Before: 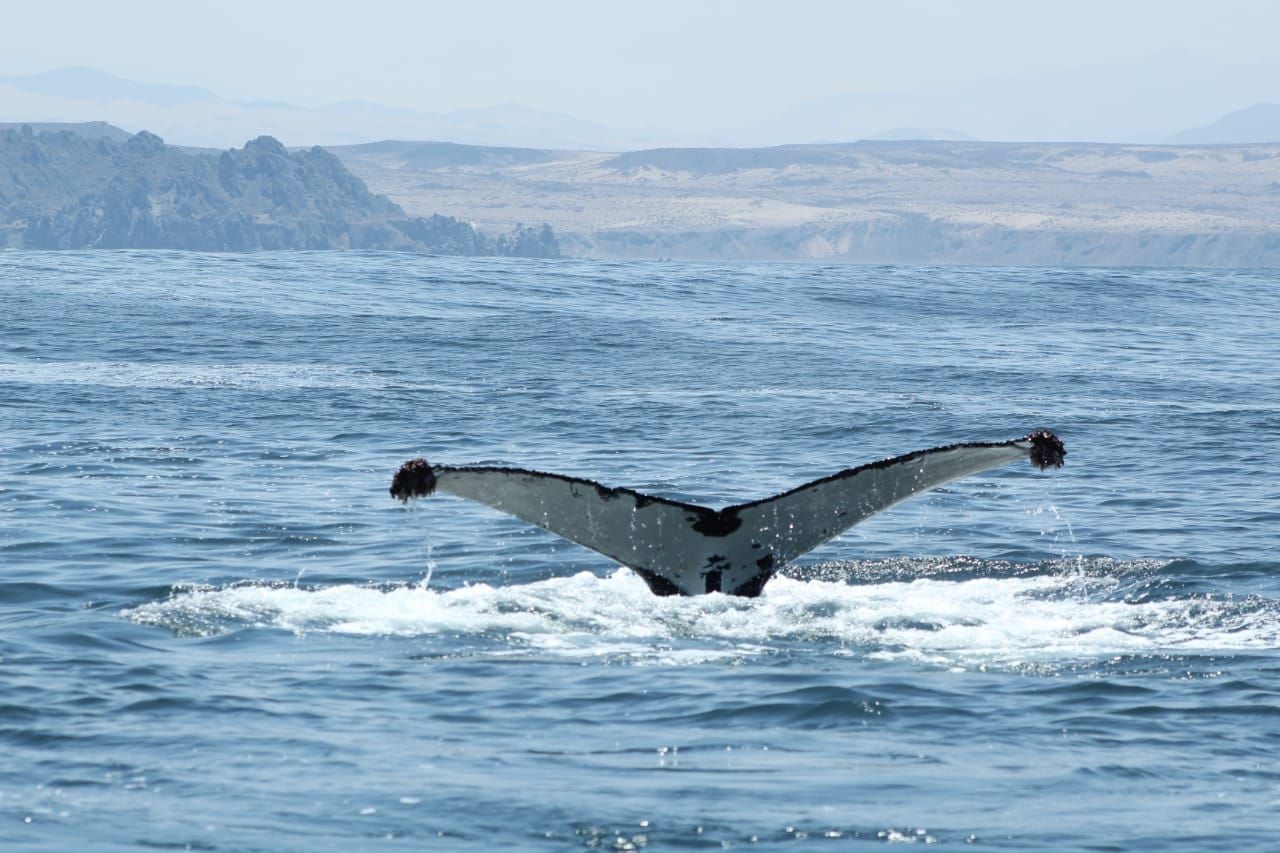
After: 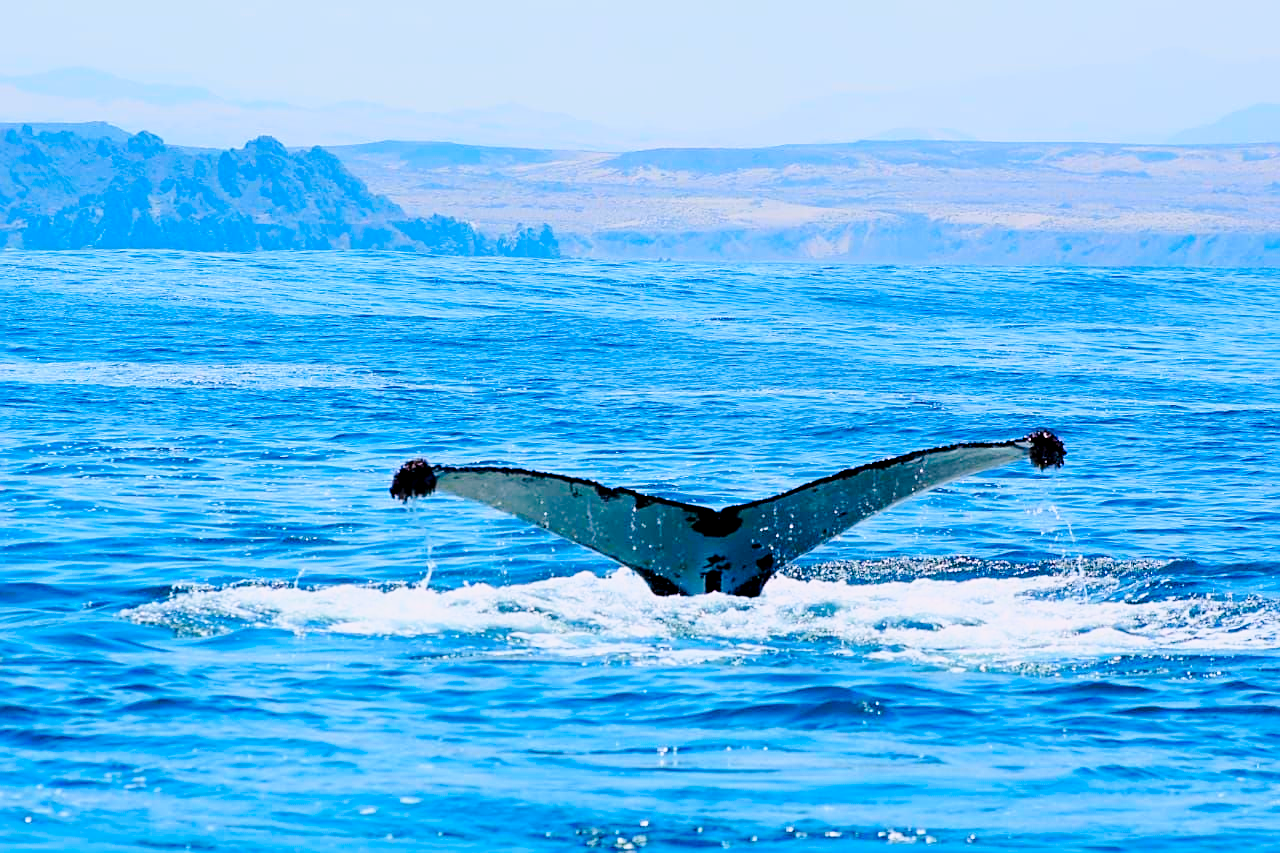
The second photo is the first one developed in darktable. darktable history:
color correction: highlights a* 1.59, highlights b* -1.7, saturation 2.48
base curve: curves: ch0 [(0, 0) (0.028, 0.03) (0.121, 0.232) (0.46, 0.748) (0.859, 0.968) (1, 1)], preserve colors none
sharpen: on, module defaults
exposure: black level correction 0.009, exposure -0.637 EV, compensate highlight preservation false
